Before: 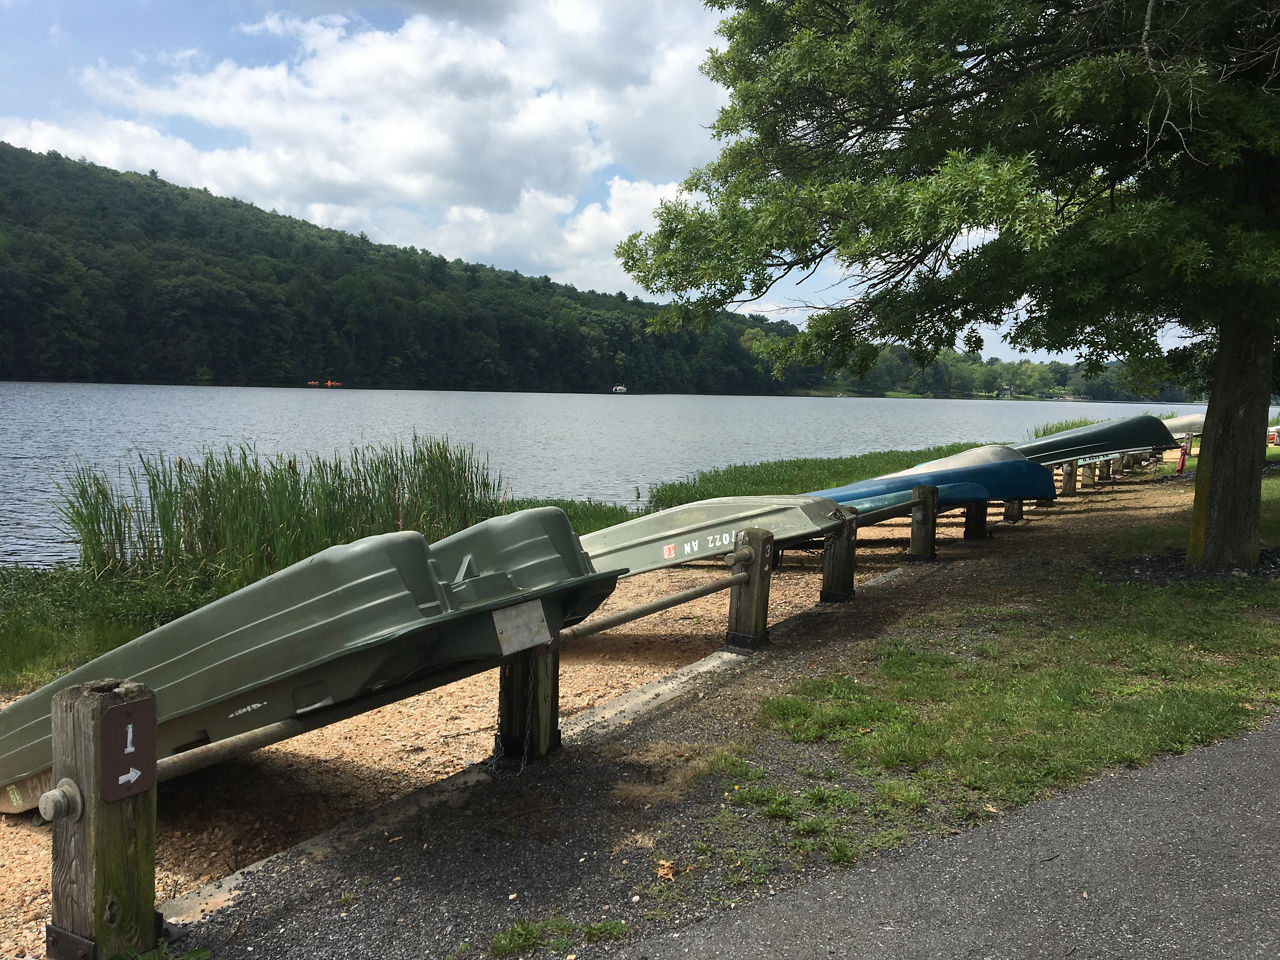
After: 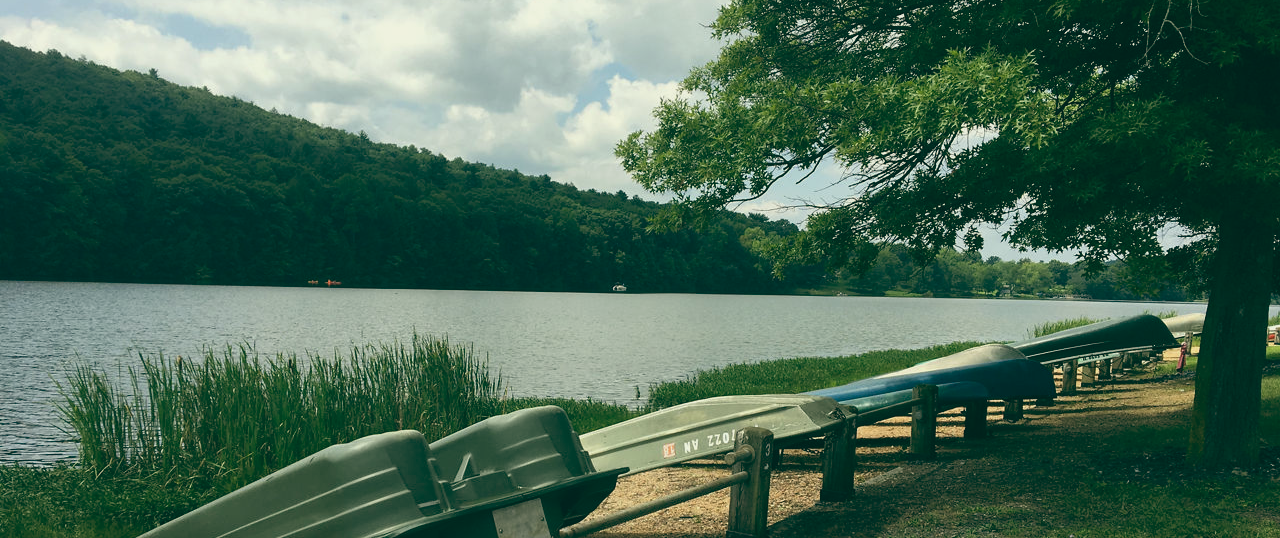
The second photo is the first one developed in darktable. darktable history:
color balance: lift [1.005, 0.99, 1.007, 1.01], gamma [1, 1.034, 1.032, 0.966], gain [0.873, 1.055, 1.067, 0.933]
crop and rotate: top 10.605%, bottom 33.274%
